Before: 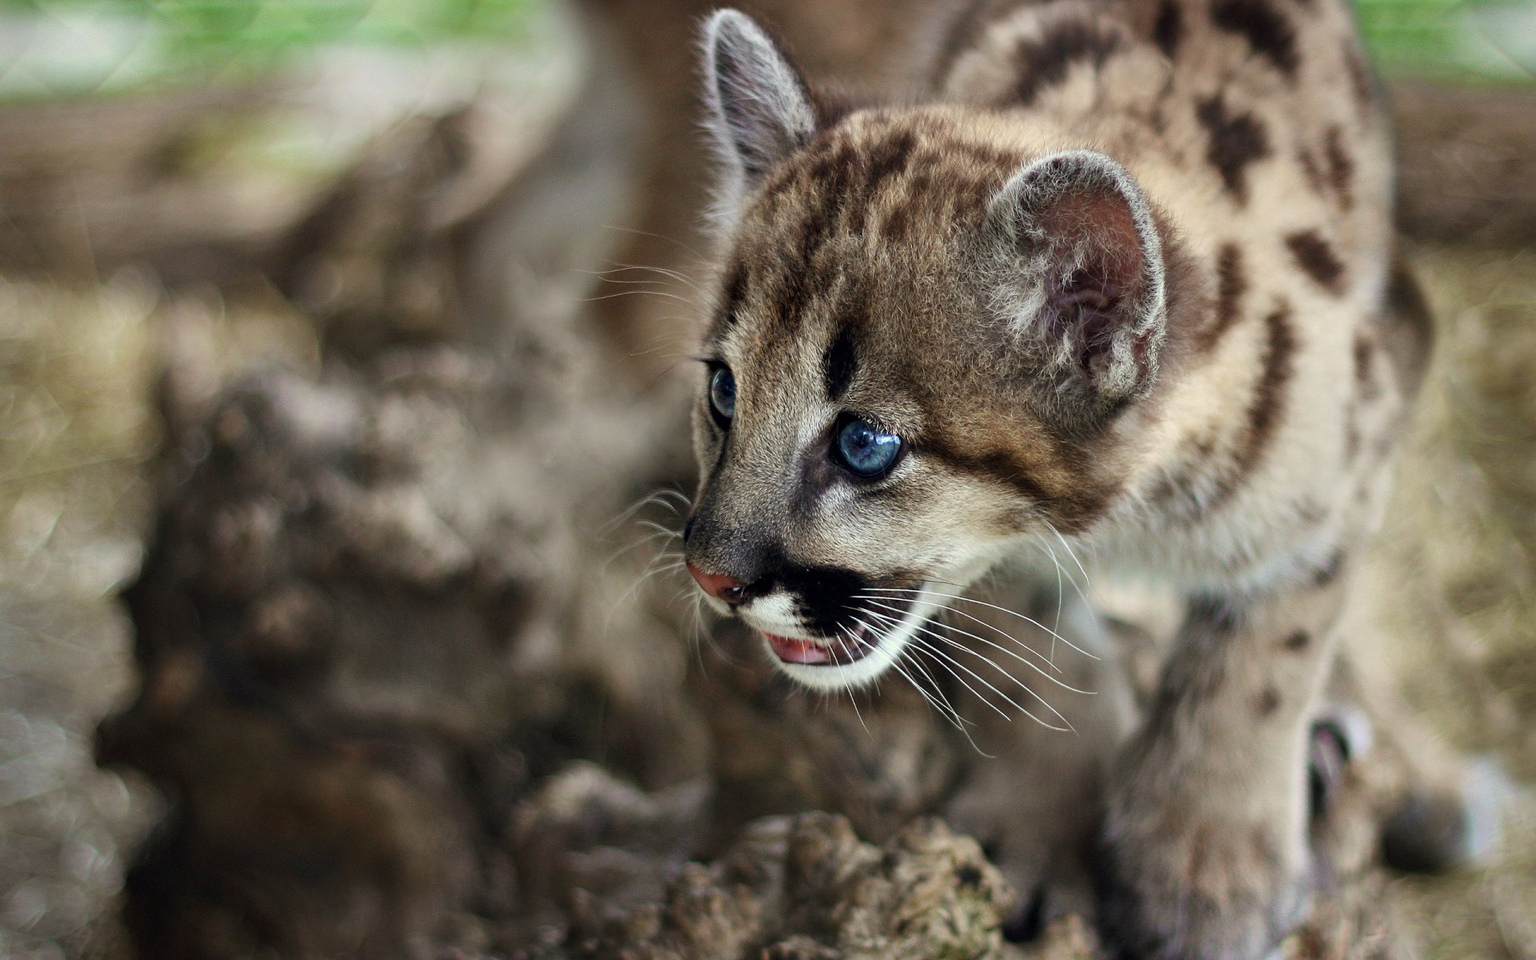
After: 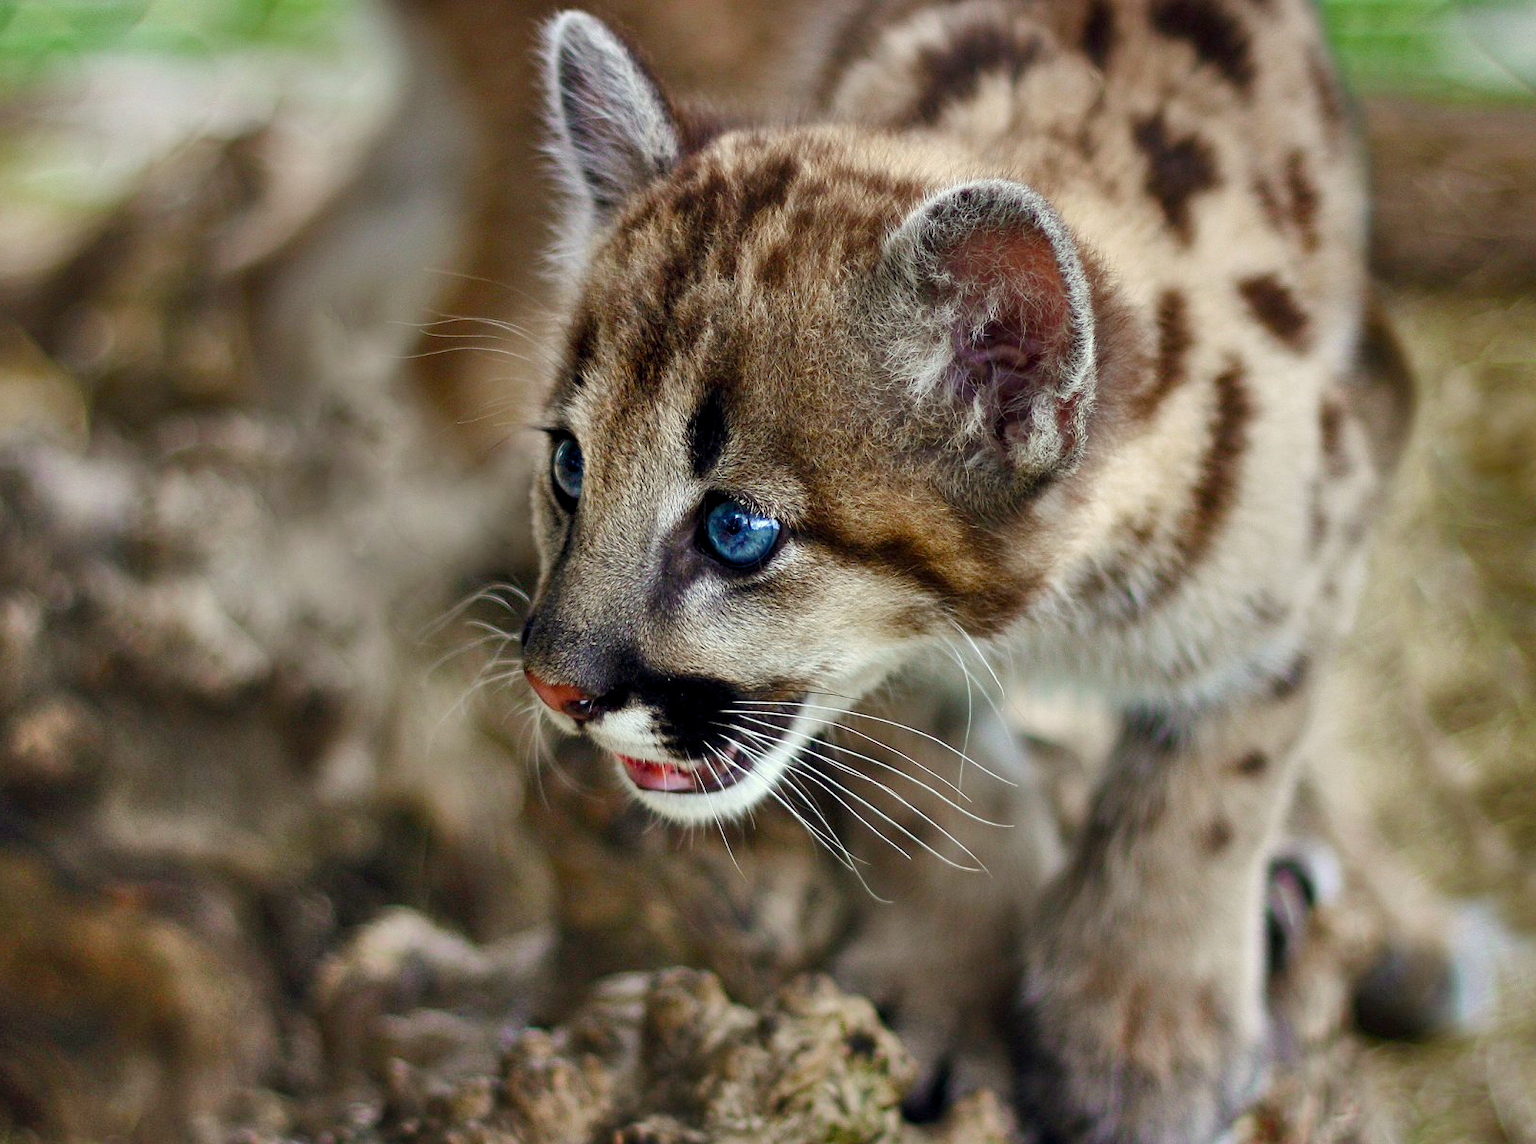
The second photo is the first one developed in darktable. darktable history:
crop: left 16.081%
shadows and highlights: shadows 60.71, soften with gaussian
contrast equalizer: octaves 7, y [[0.528, 0.548, 0.563, 0.562, 0.546, 0.526], [0.55 ×6], [0 ×6], [0 ×6], [0 ×6]], mix 0.136
color balance rgb: perceptual saturation grading › global saturation 20%, perceptual saturation grading › highlights -25.098%, perceptual saturation grading › shadows 50.217%
